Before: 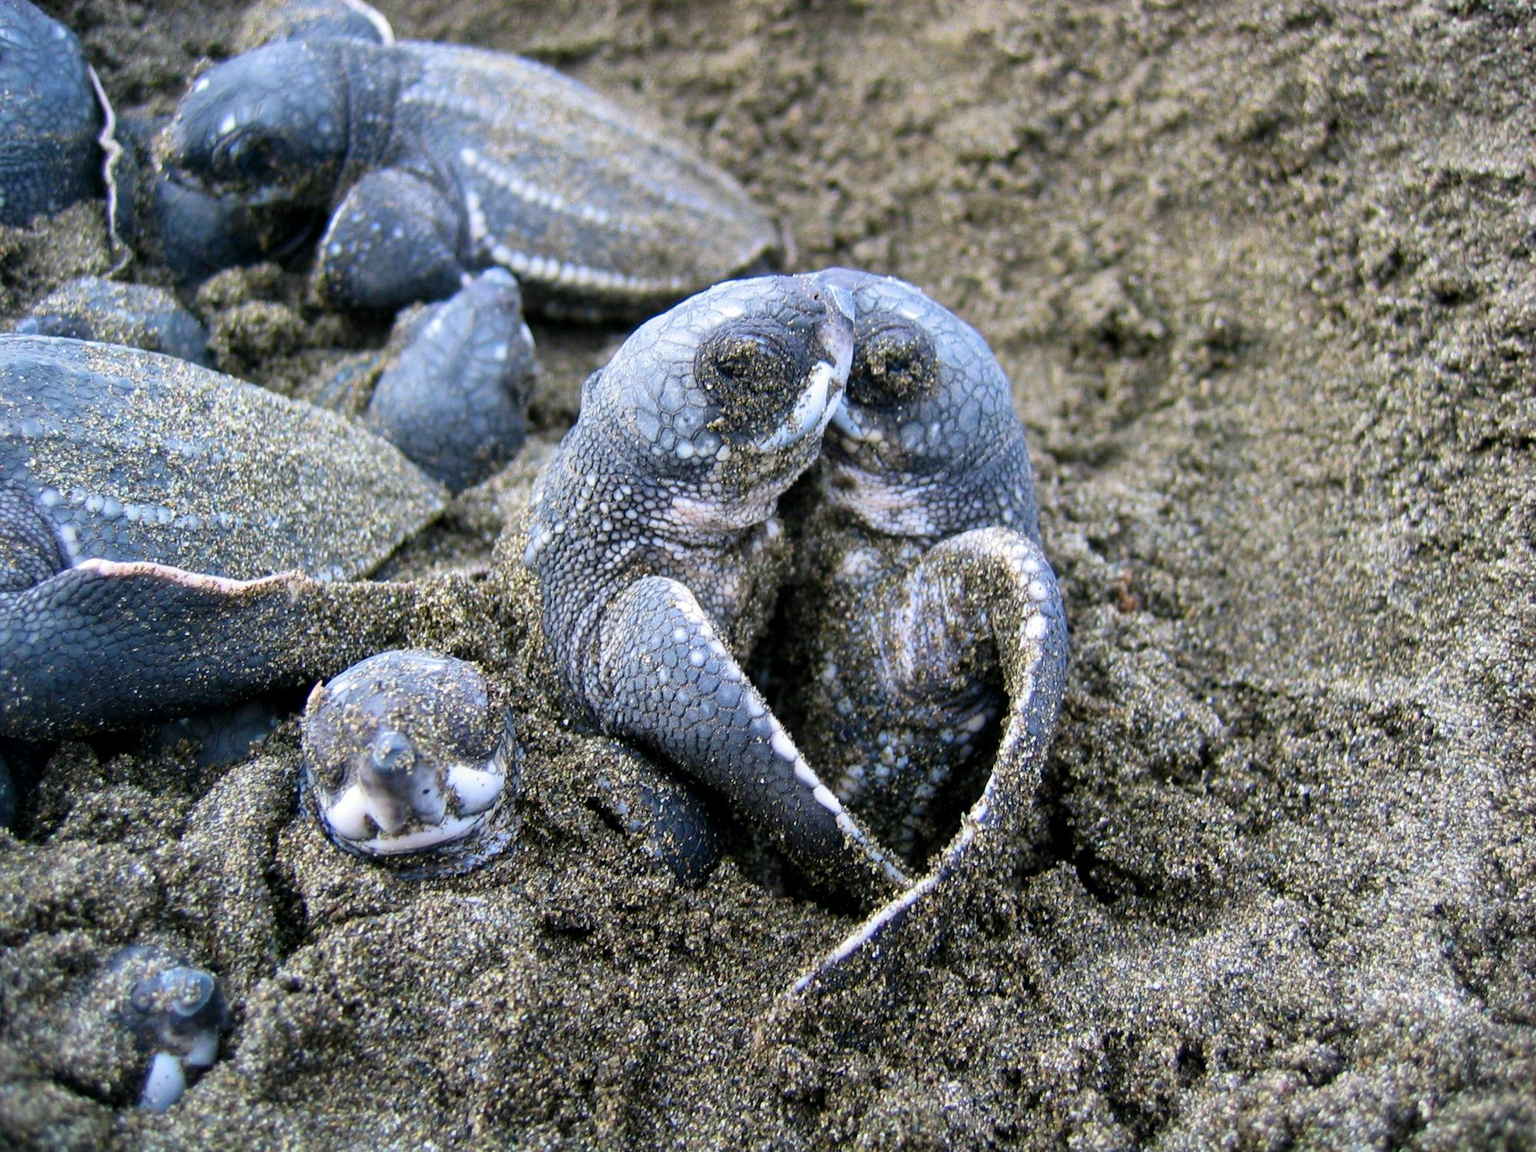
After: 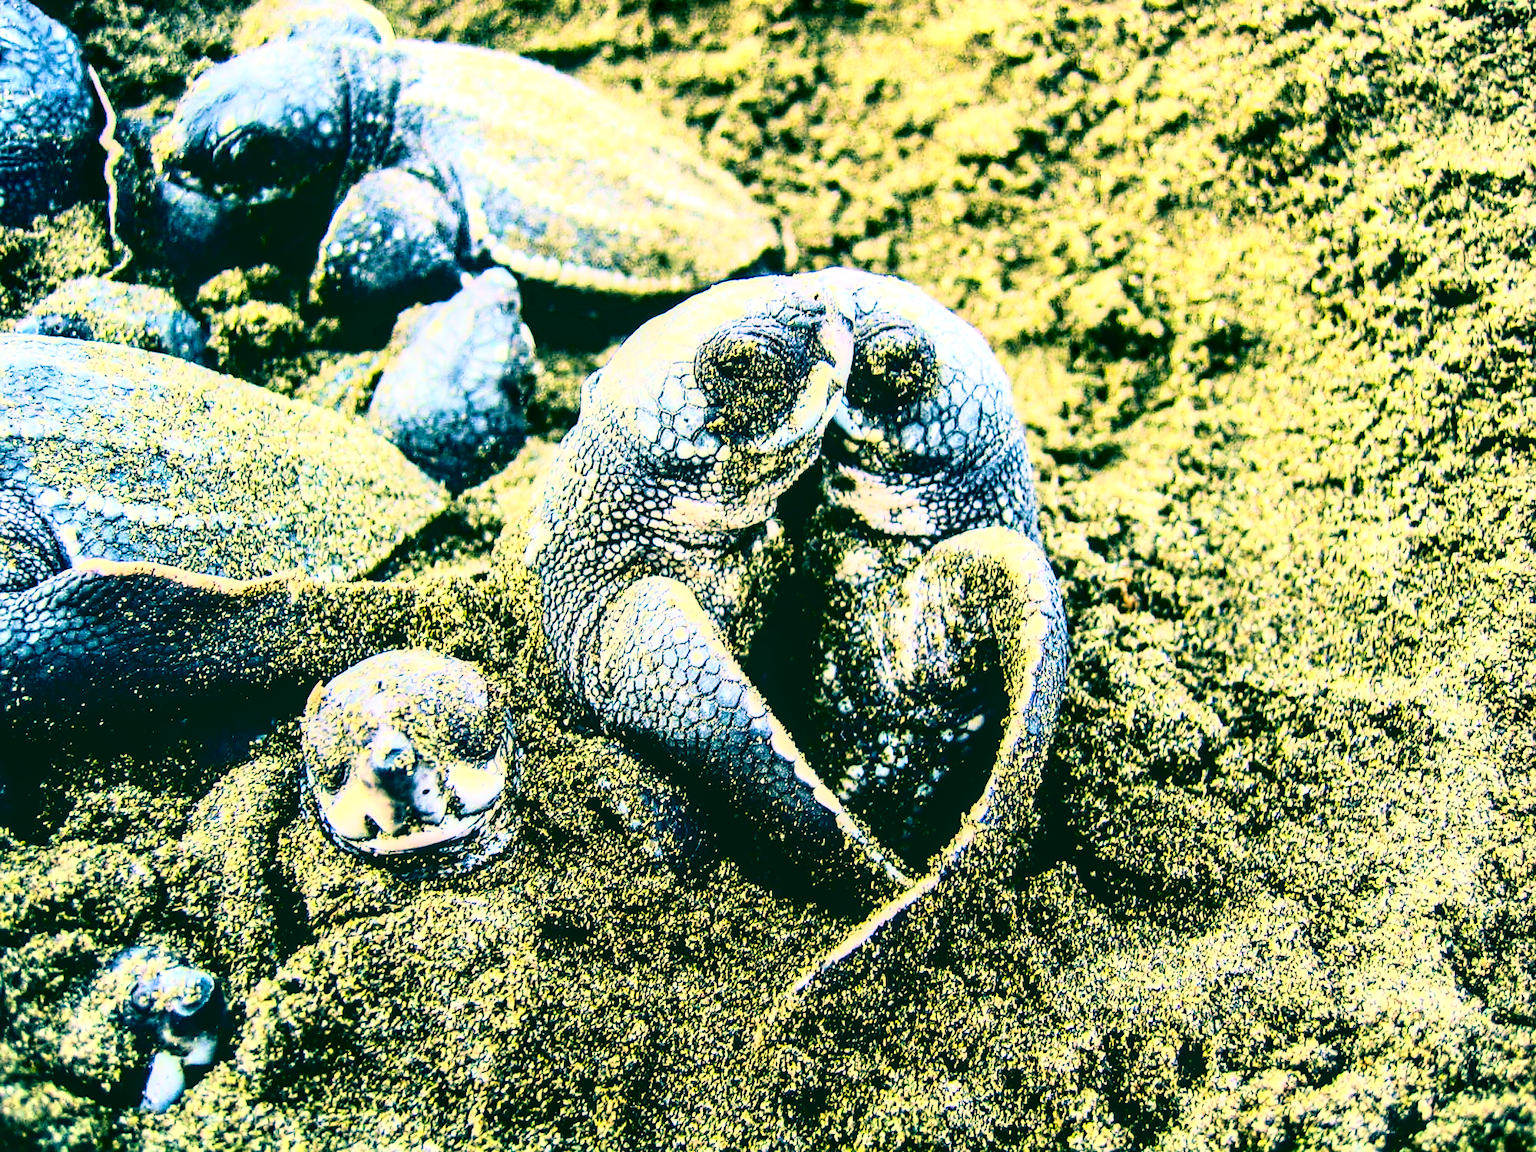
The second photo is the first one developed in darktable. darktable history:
contrast brightness saturation: contrast 0.21, brightness -0.11, saturation 0.21
rgb curve: curves: ch0 [(0, 0) (0.21, 0.15) (0.24, 0.21) (0.5, 0.75) (0.75, 0.96) (0.89, 0.99) (1, 1)]; ch1 [(0, 0.02) (0.21, 0.13) (0.25, 0.2) (0.5, 0.67) (0.75, 0.9) (0.89, 0.97) (1, 1)]; ch2 [(0, 0.02) (0.21, 0.13) (0.25, 0.2) (0.5, 0.67) (0.75, 0.9) (0.89, 0.97) (1, 1)], compensate middle gray true
sharpen: amount 0.478
color correction: highlights a* 1.83, highlights b* 34.02, shadows a* -36.68, shadows b* -5.48
color balance rgb: shadows lift › luminance -20%, power › hue 72.24°, highlights gain › luminance 15%, global offset › hue 171.6°, perceptual saturation grading › highlights -15%, perceptual saturation grading › shadows 25%, global vibrance 35%, contrast 10%
velvia: on, module defaults
local contrast: detail 150%
